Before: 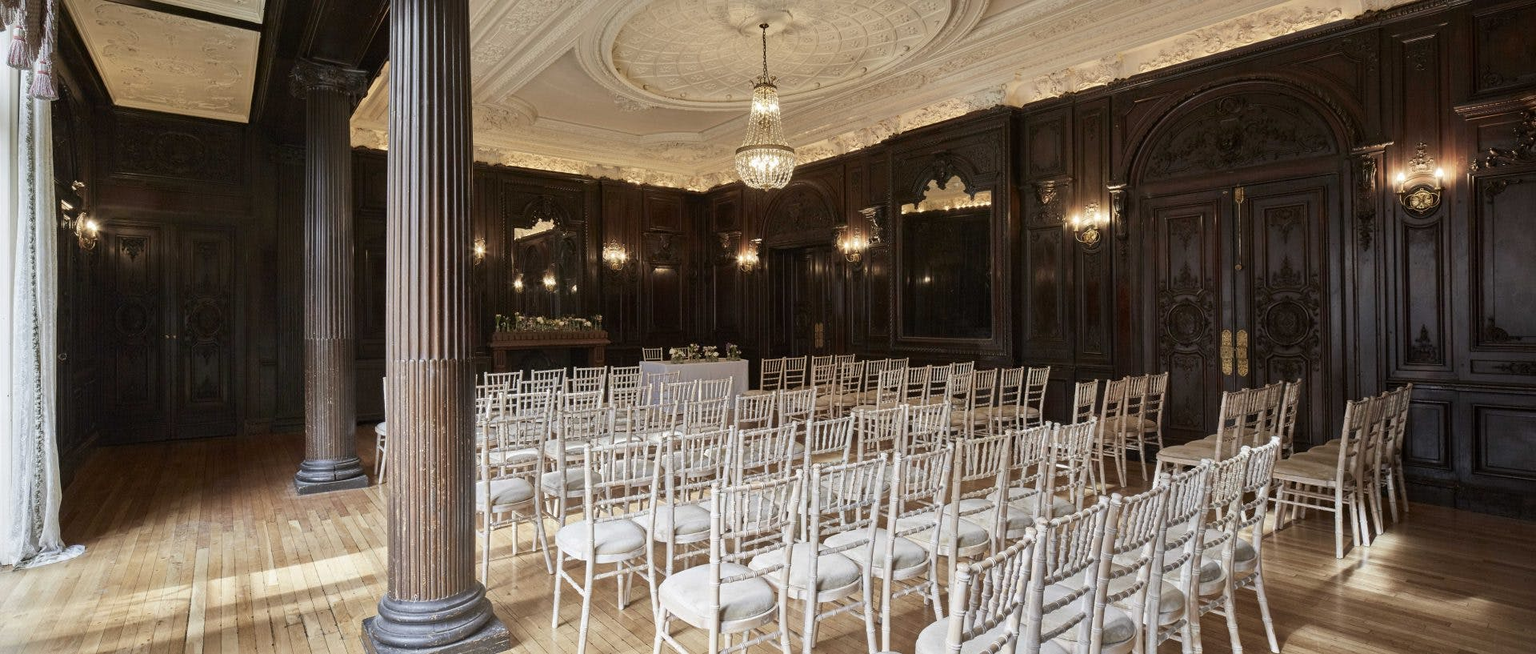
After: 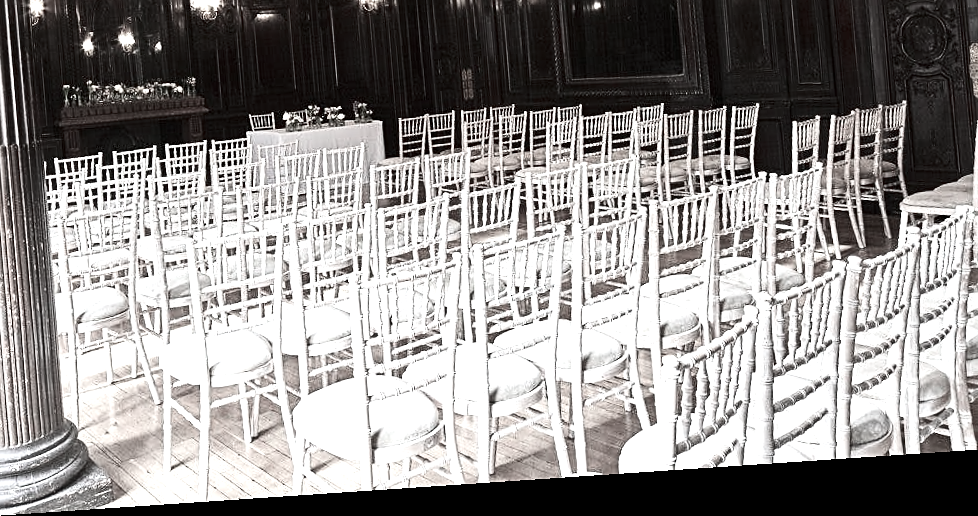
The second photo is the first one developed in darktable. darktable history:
crop: left 29.672%, top 41.786%, right 20.851%, bottom 3.487%
sharpen: on, module defaults
exposure: black level correction 0, exposure 1.2 EV, compensate exposure bias true, compensate highlight preservation false
color contrast: green-magenta contrast 0.3, blue-yellow contrast 0.15
rotate and perspective: rotation -4.2°, shear 0.006, automatic cropping off
white balance: red 0.982, blue 1.018
contrast brightness saturation: contrast 0.2, brightness -0.11, saturation 0.1
